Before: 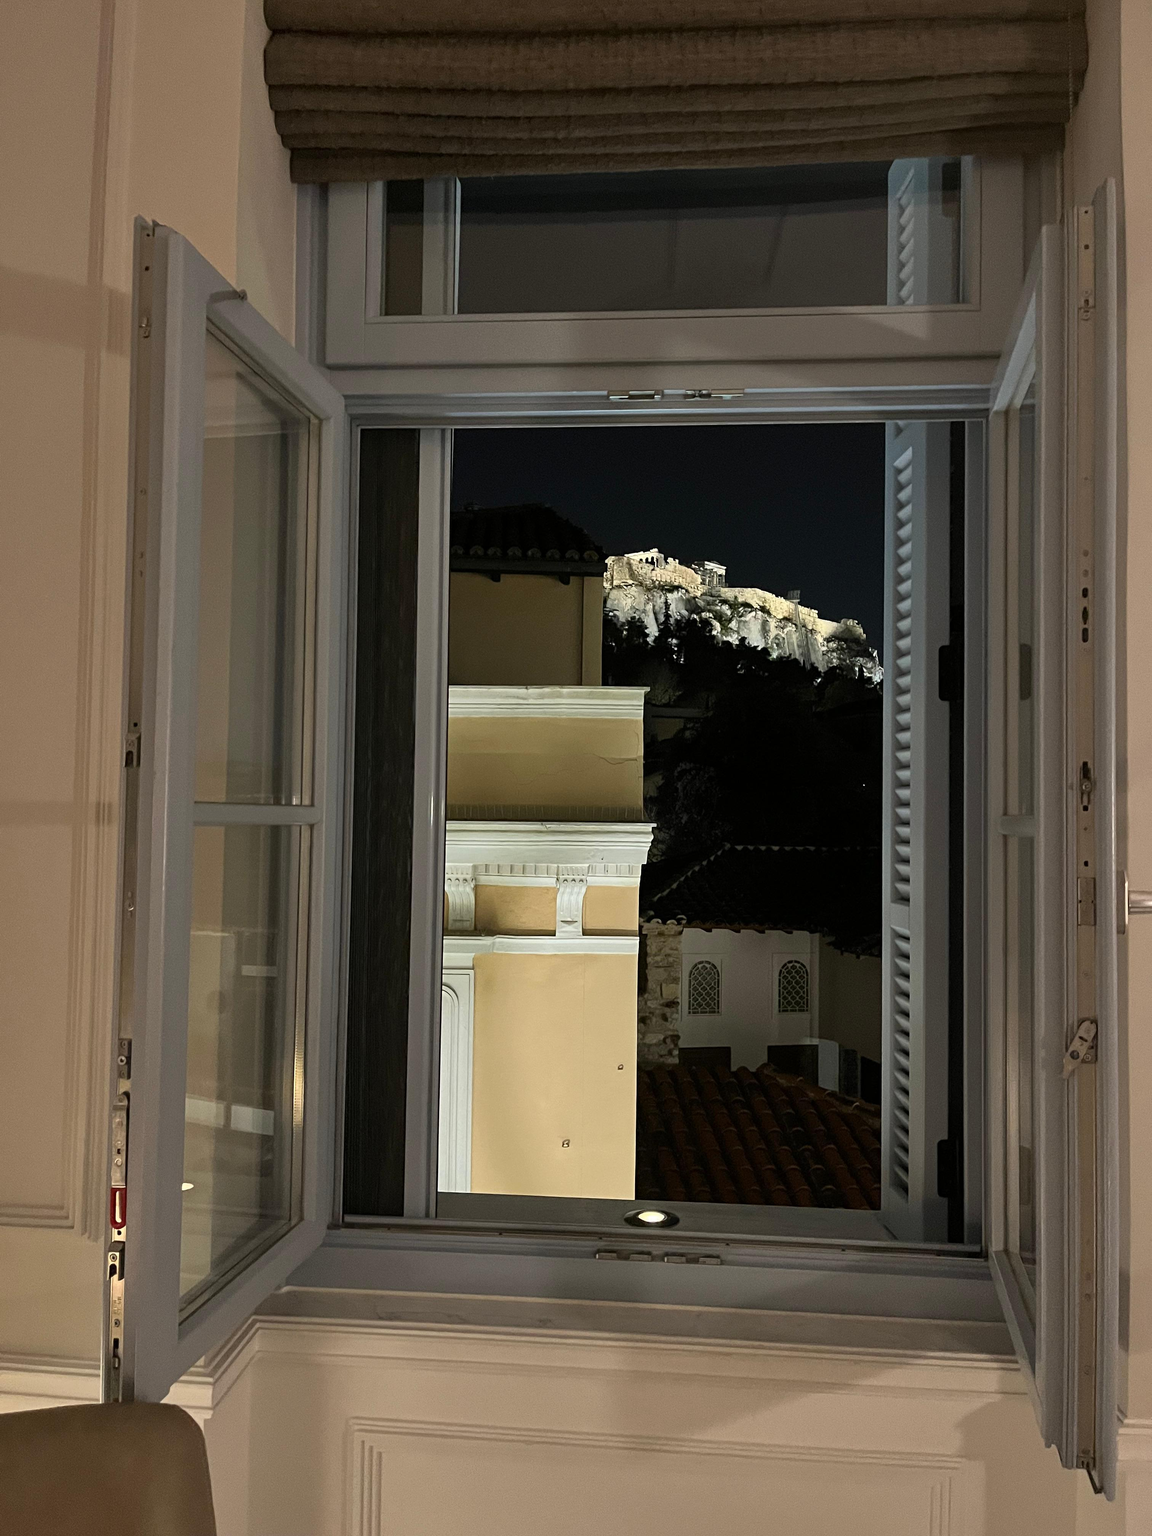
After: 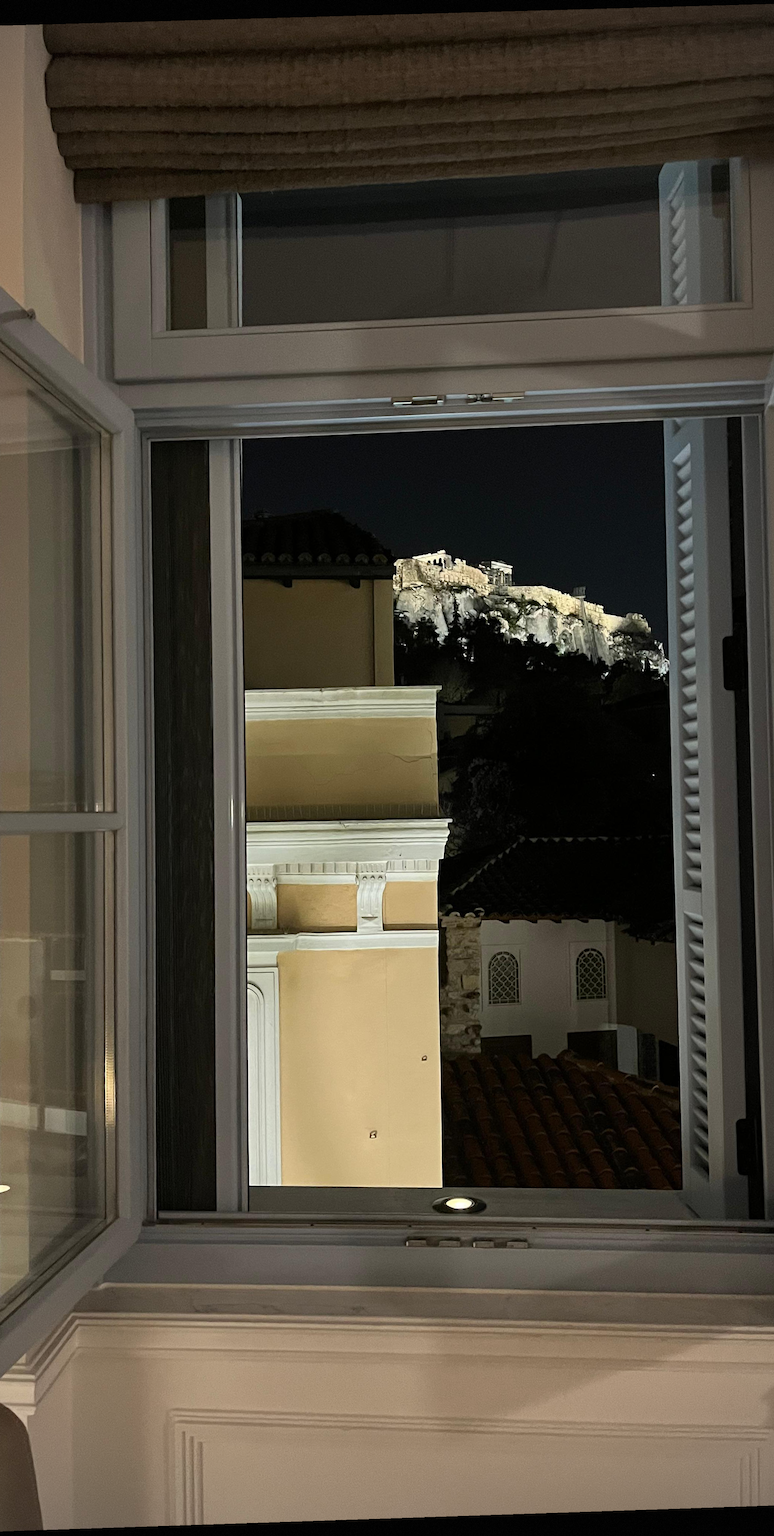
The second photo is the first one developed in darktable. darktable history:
vignetting: dithering 8-bit output, unbound false
rotate and perspective: rotation -1.77°, lens shift (horizontal) 0.004, automatic cropping off
crop and rotate: left 18.442%, right 15.508%
